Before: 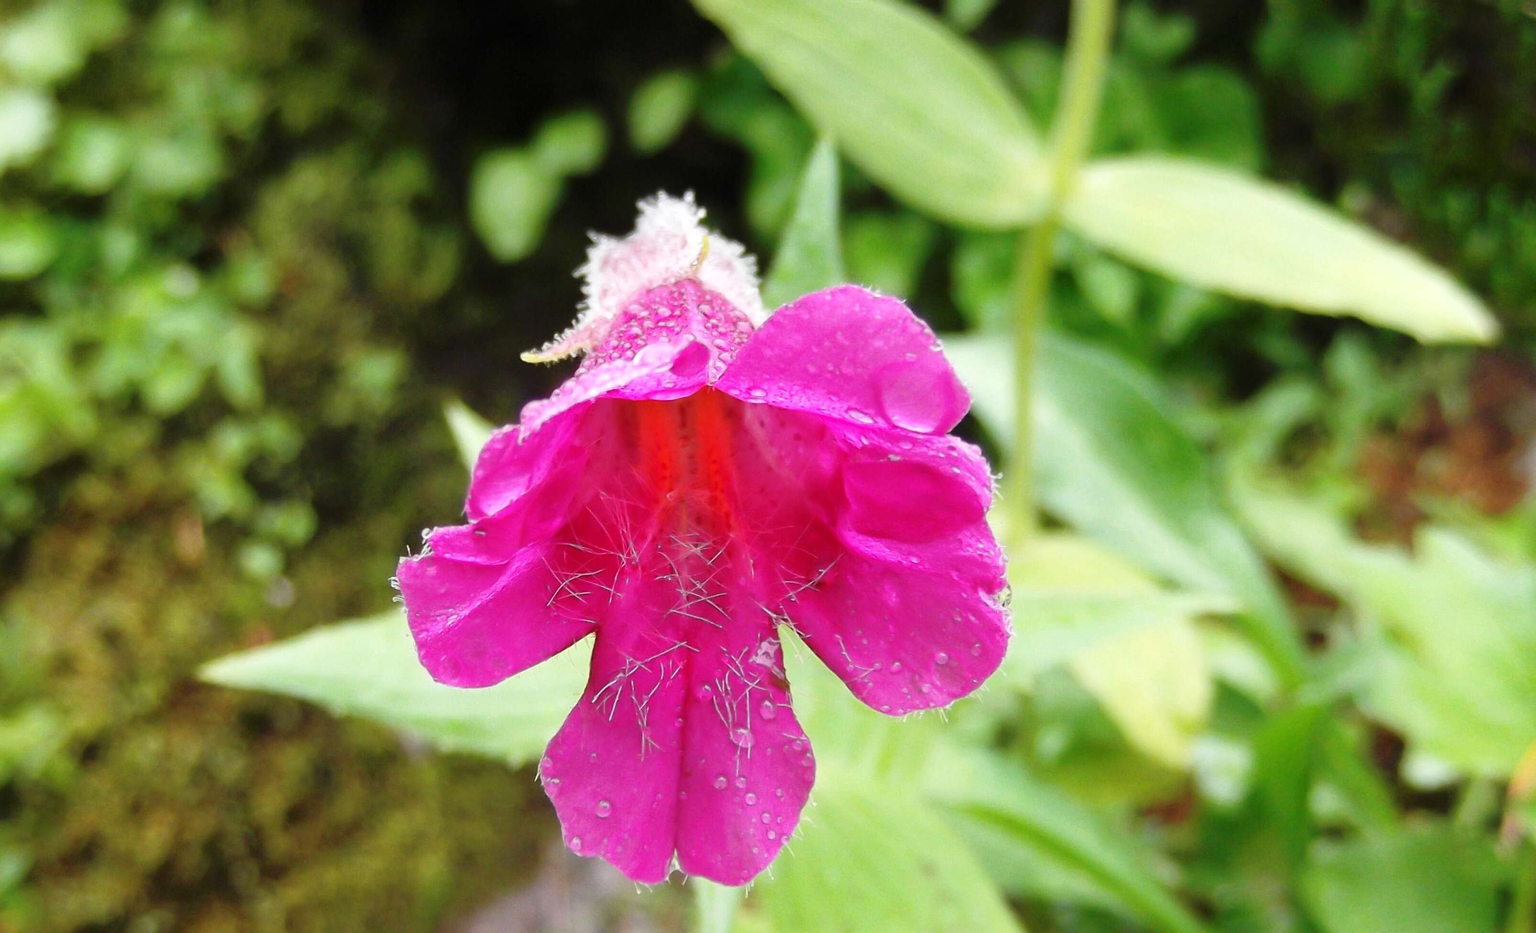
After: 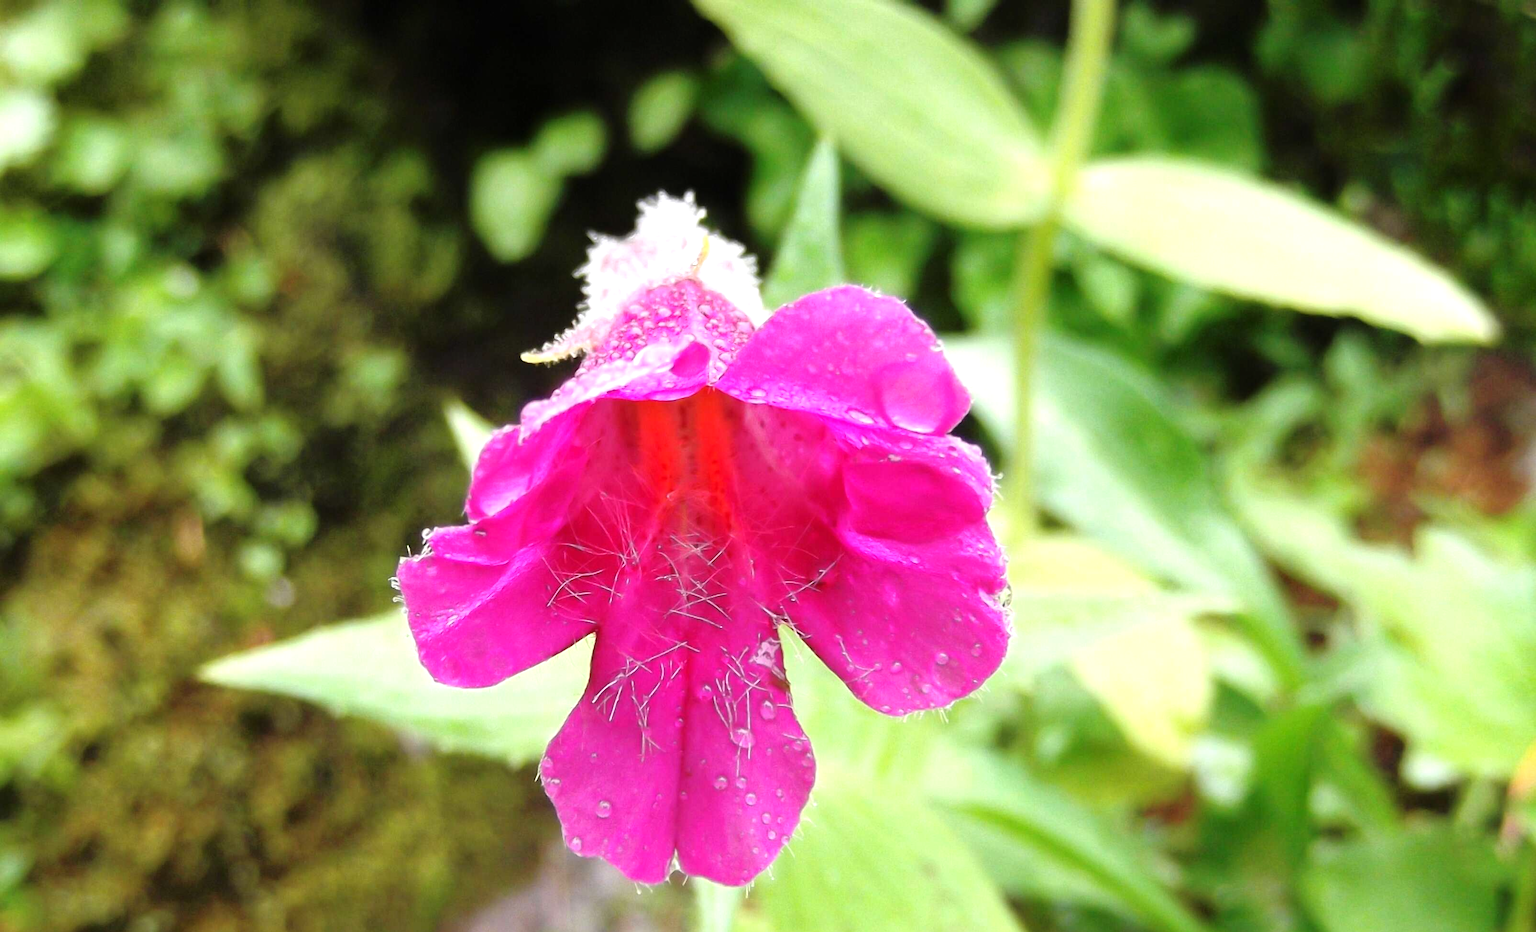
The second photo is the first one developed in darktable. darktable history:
color correction: highlights b* 0.033
tone equalizer: -8 EV -0.446 EV, -7 EV -0.367 EV, -6 EV -0.372 EV, -5 EV -0.234 EV, -3 EV 0.208 EV, -2 EV 0.321 EV, -1 EV 0.368 EV, +0 EV 0.414 EV
